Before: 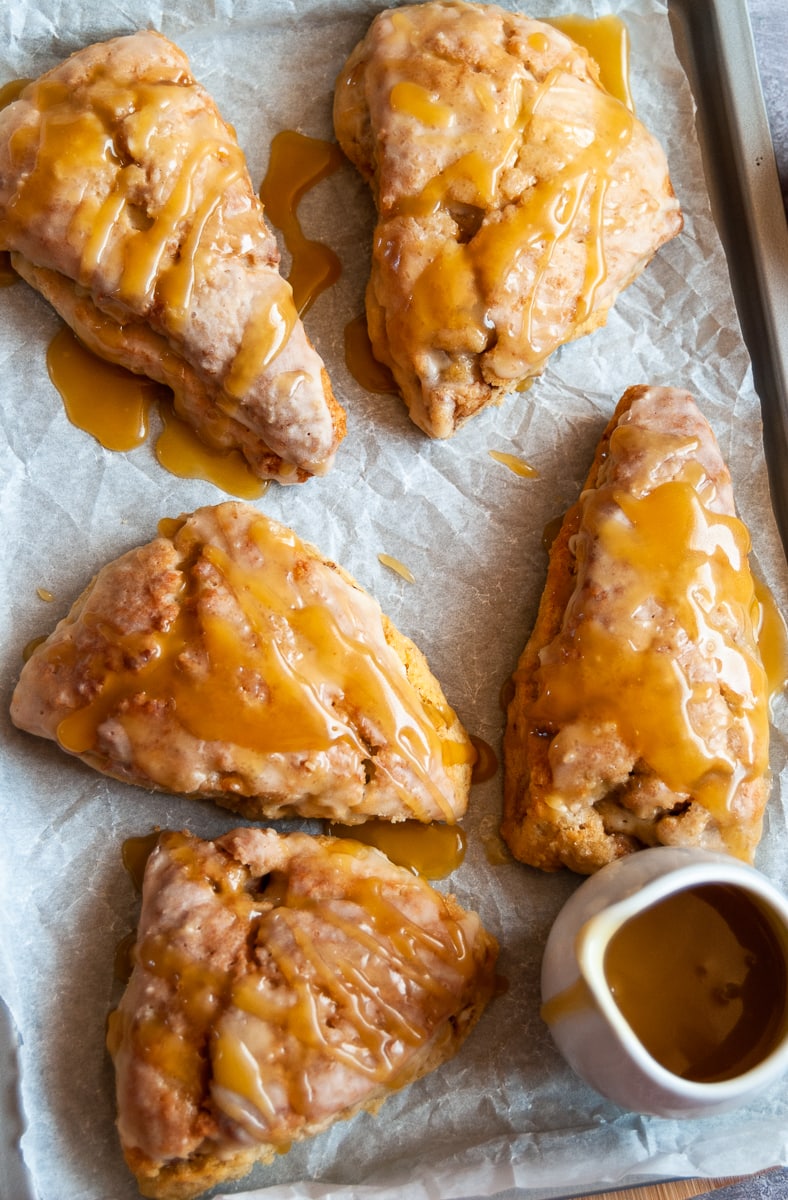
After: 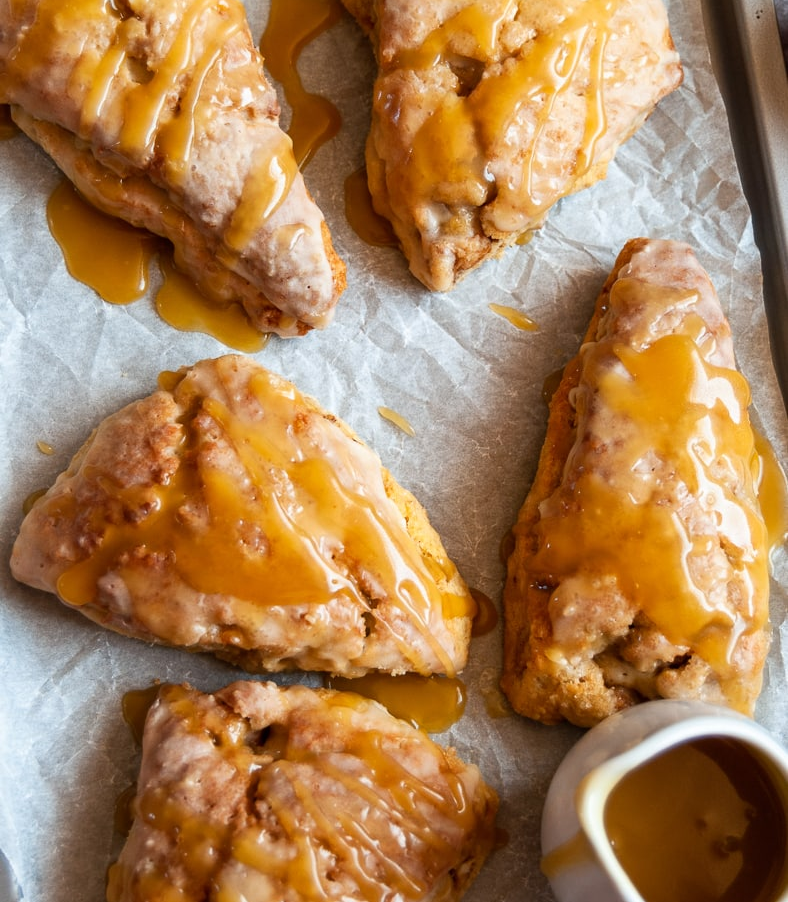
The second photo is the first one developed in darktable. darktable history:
crop and rotate: top 12.284%, bottom 12.533%
